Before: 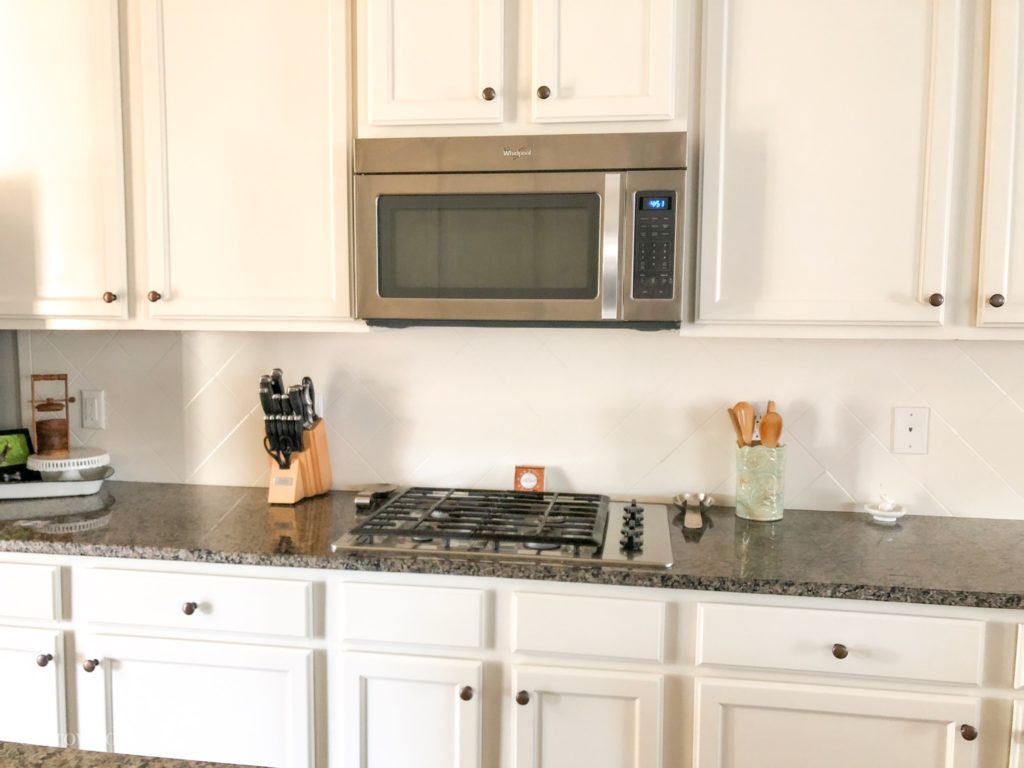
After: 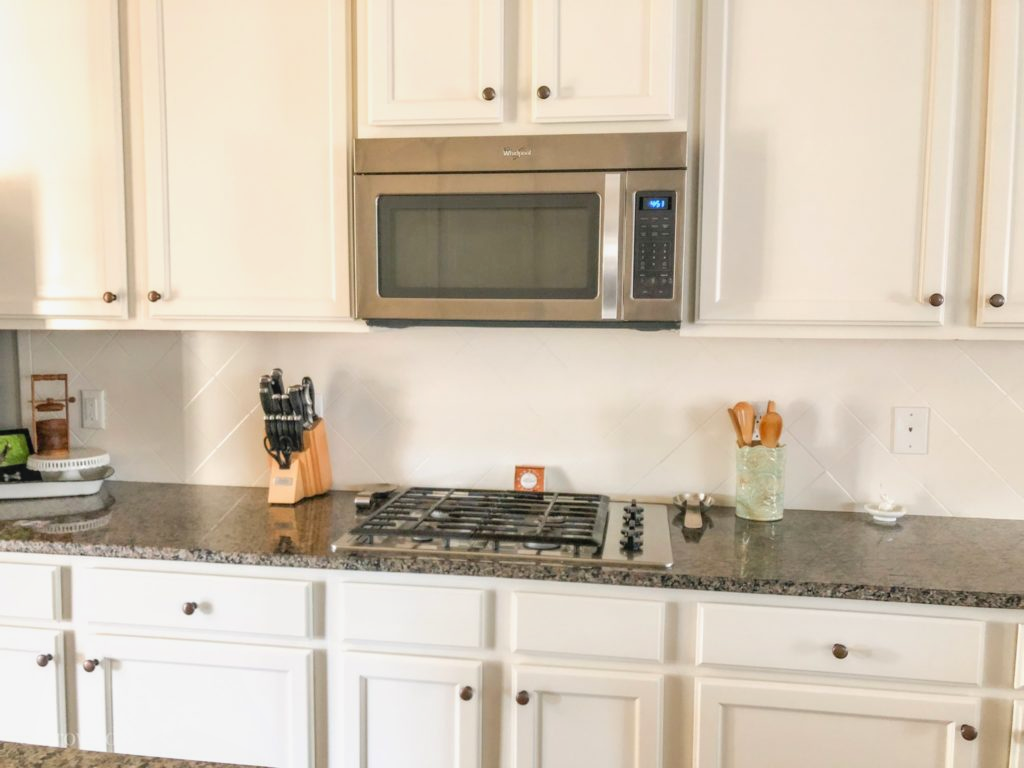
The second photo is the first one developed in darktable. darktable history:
local contrast: on, module defaults
contrast brightness saturation: contrast -0.1, brightness 0.05, saturation 0.08
